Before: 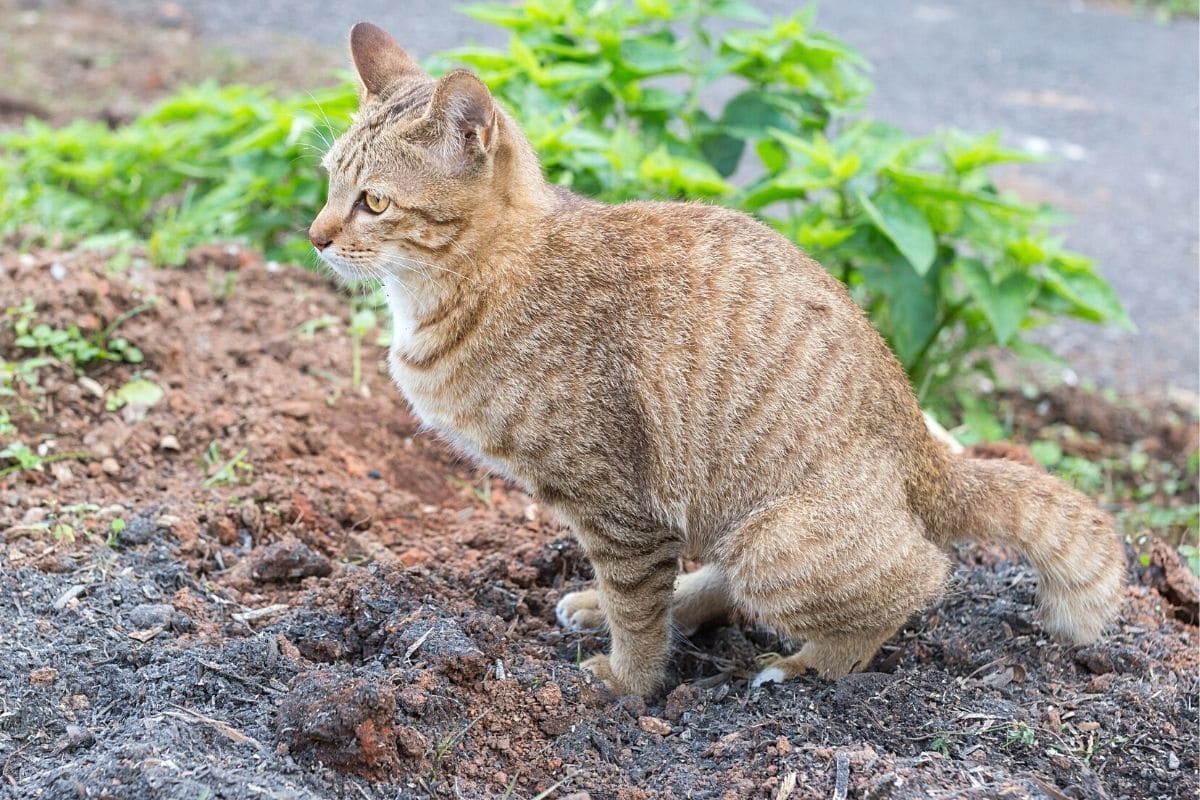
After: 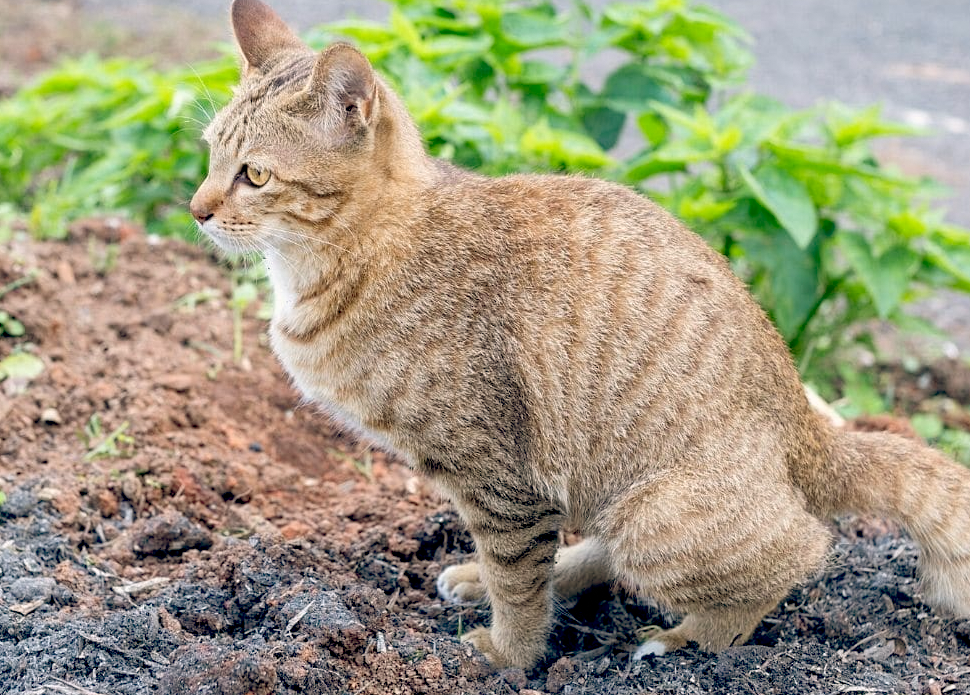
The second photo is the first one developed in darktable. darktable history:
color balance: lift [0.975, 0.993, 1, 1.015], gamma [1.1, 1, 1, 0.945], gain [1, 1.04, 1, 0.95]
grain: coarseness 0.81 ISO, strength 1.34%, mid-tones bias 0%
crop: left 9.929%, top 3.475%, right 9.188%, bottom 9.529%
